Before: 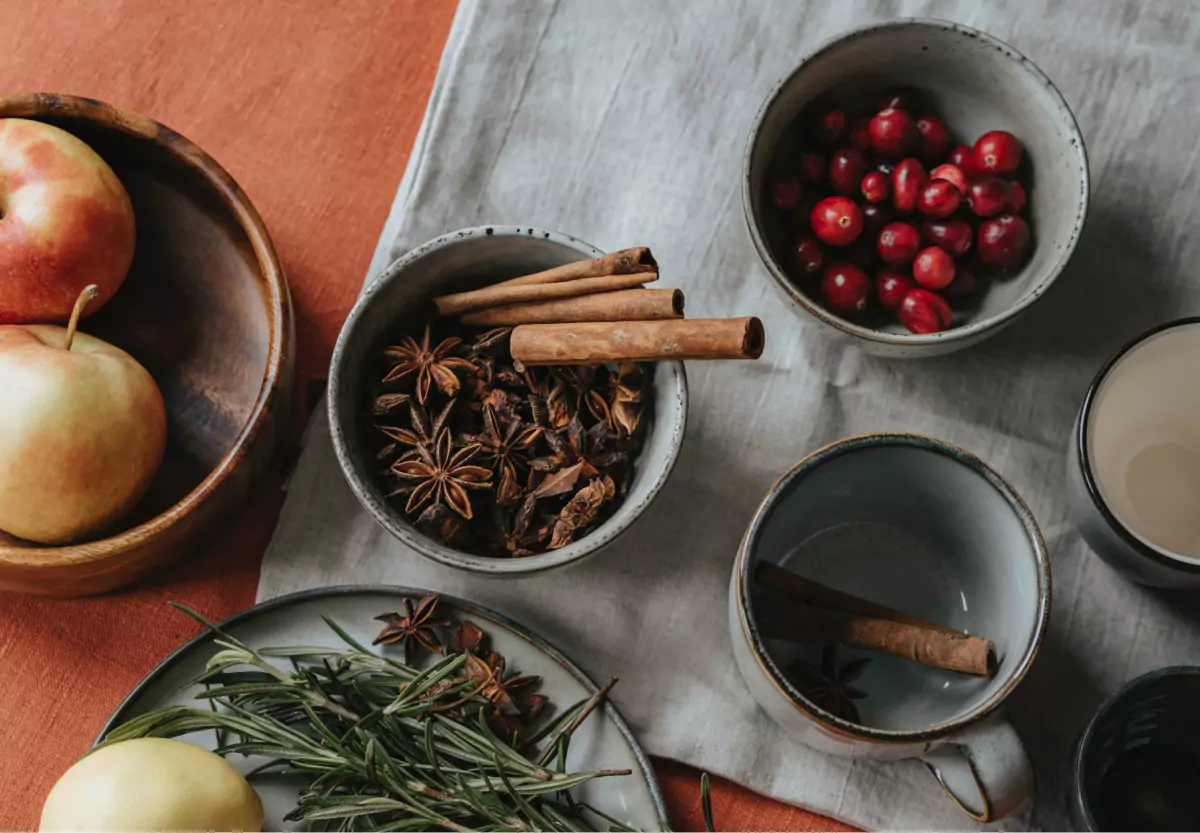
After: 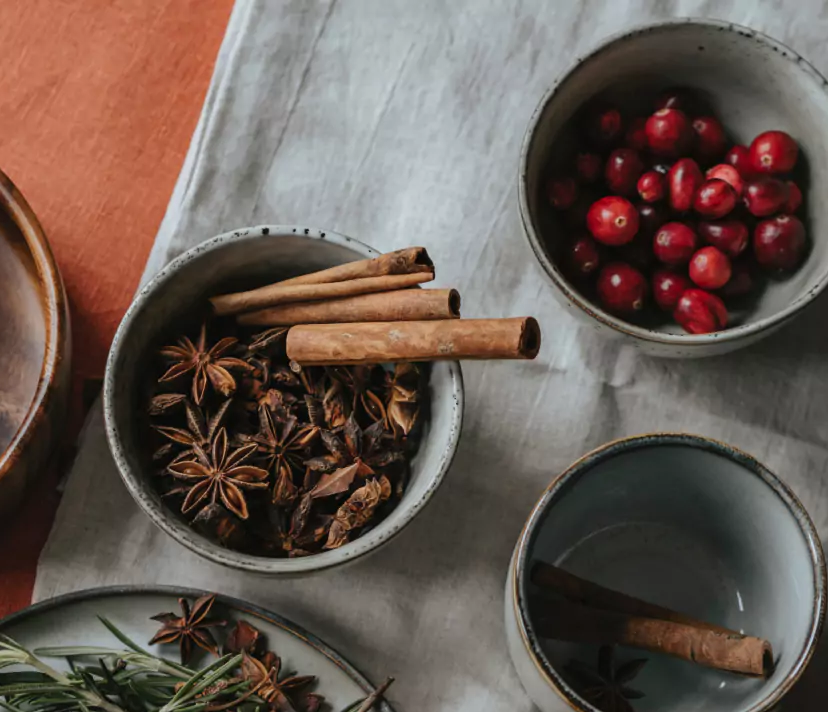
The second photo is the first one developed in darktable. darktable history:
crop: left 18.745%, right 12.195%, bottom 14.482%
